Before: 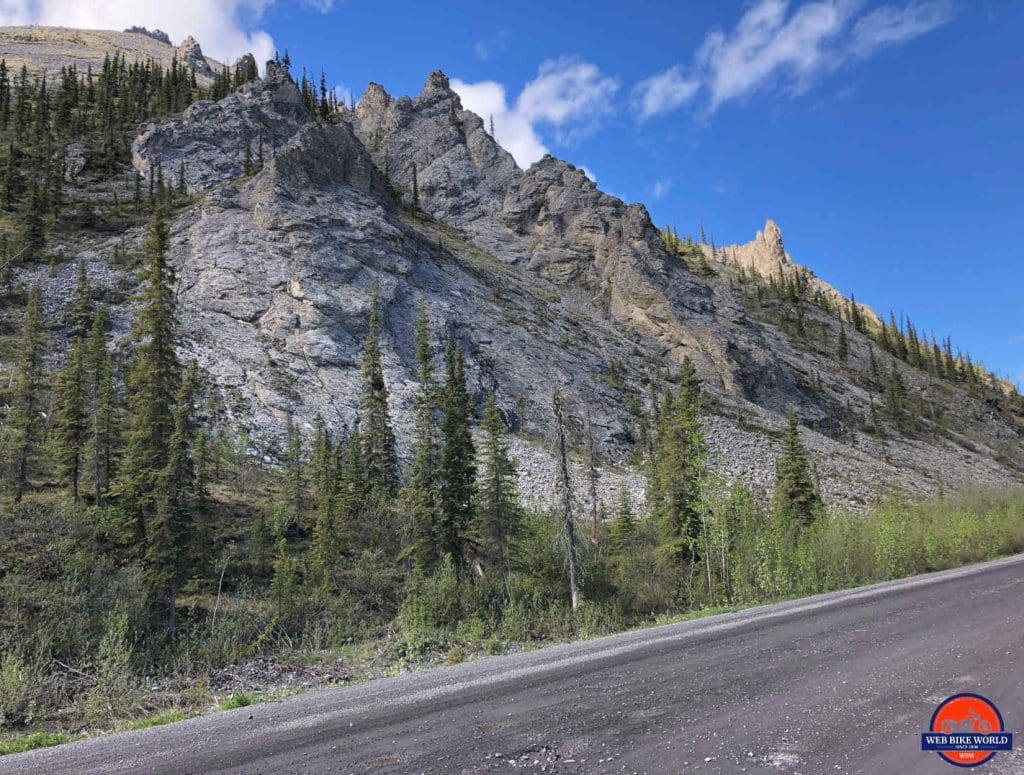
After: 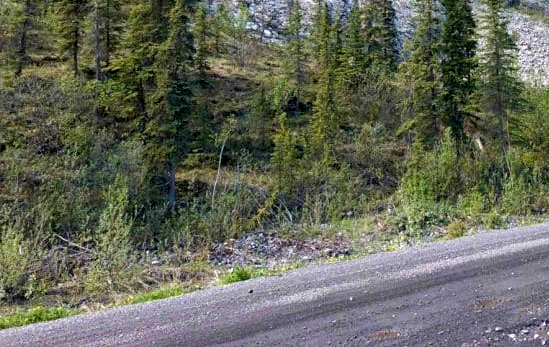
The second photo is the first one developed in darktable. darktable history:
color balance rgb: perceptual saturation grading › global saturation 20.136%, perceptual saturation grading › highlights -19.768%, perceptual saturation grading › shadows 29.927%, perceptual brilliance grading › highlights 8.272%, perceptual brilliance grading › mid-tones 4.466%, perceptual brilliance grading › shadows 2.171%
velvia: on, module defaults
crop and rotate: top 55.024%, right 46.291%, bottom 0.201%
exposure: black level correction 0.007, exposure 0.159 EV, compensate exposure bias true, compensate highlight preservation false
